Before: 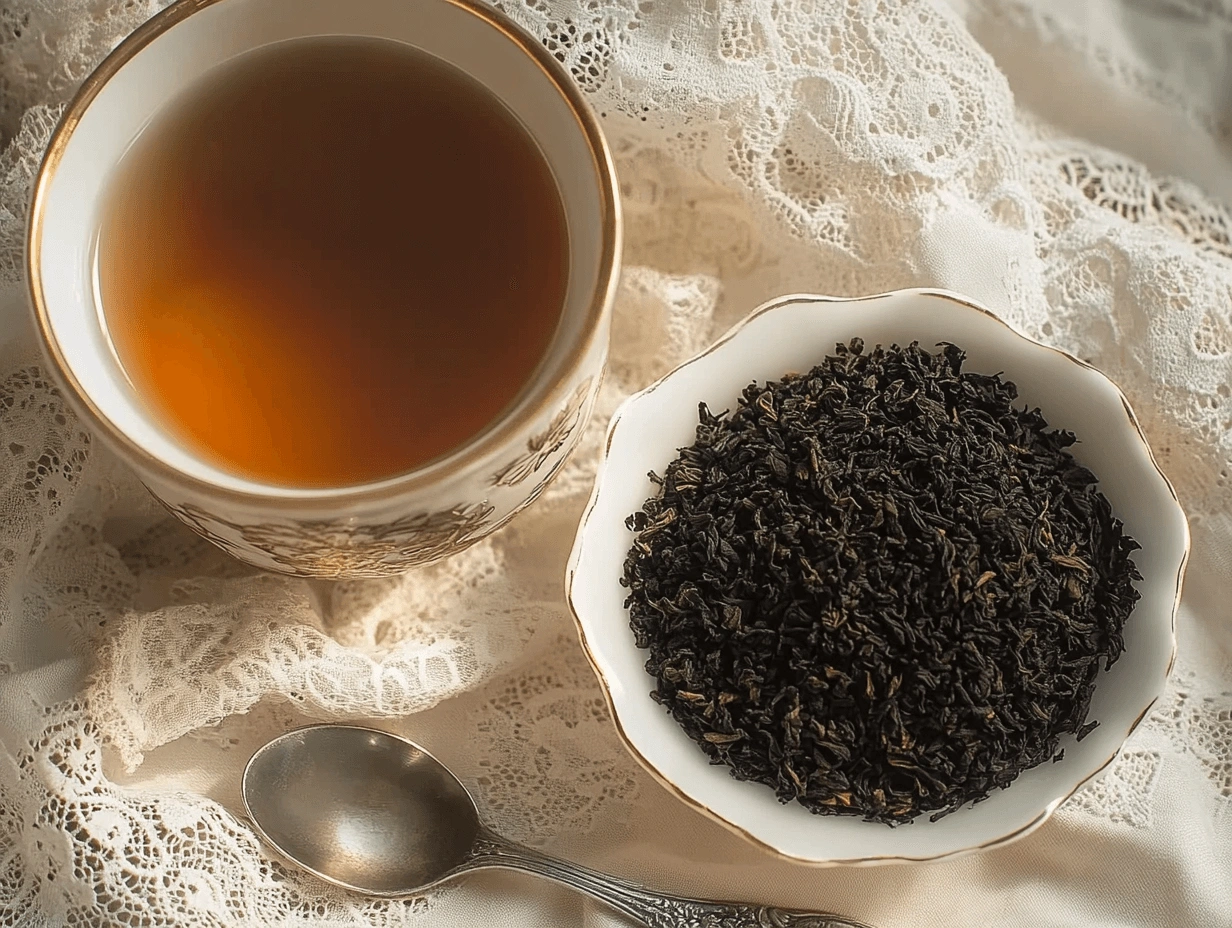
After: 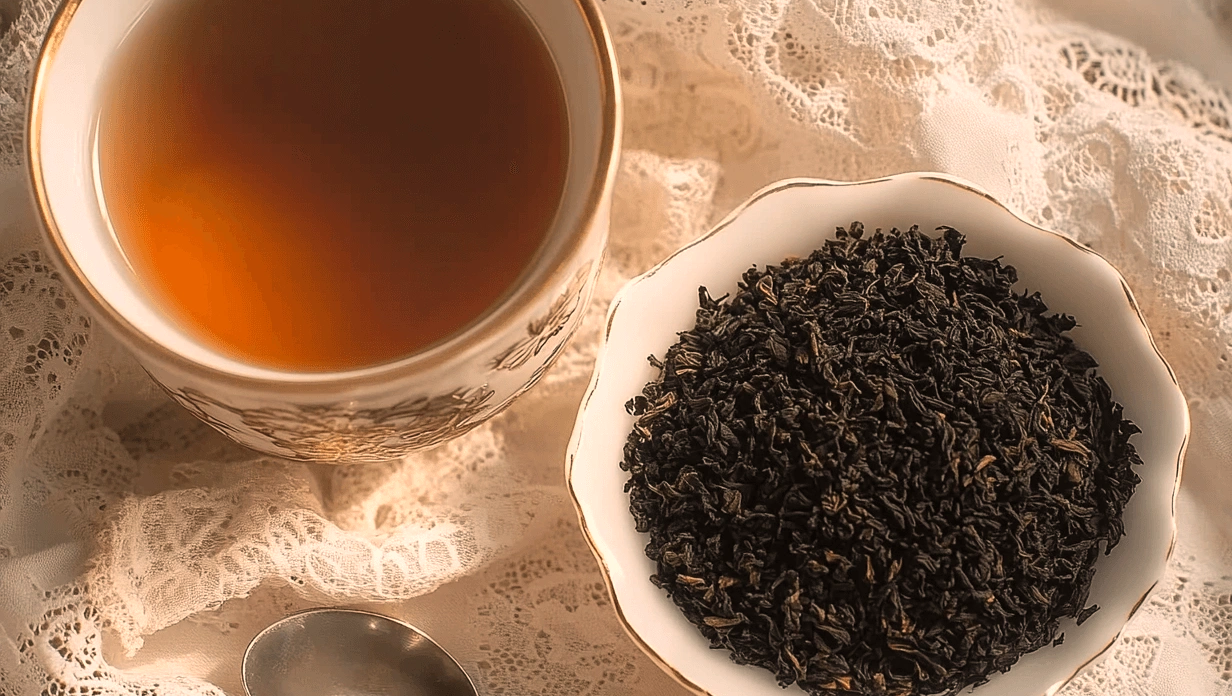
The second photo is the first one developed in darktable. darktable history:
crop and rotate: top 12.5%, bottom 12.5%
white balance: red 1.127, blue 0.943
